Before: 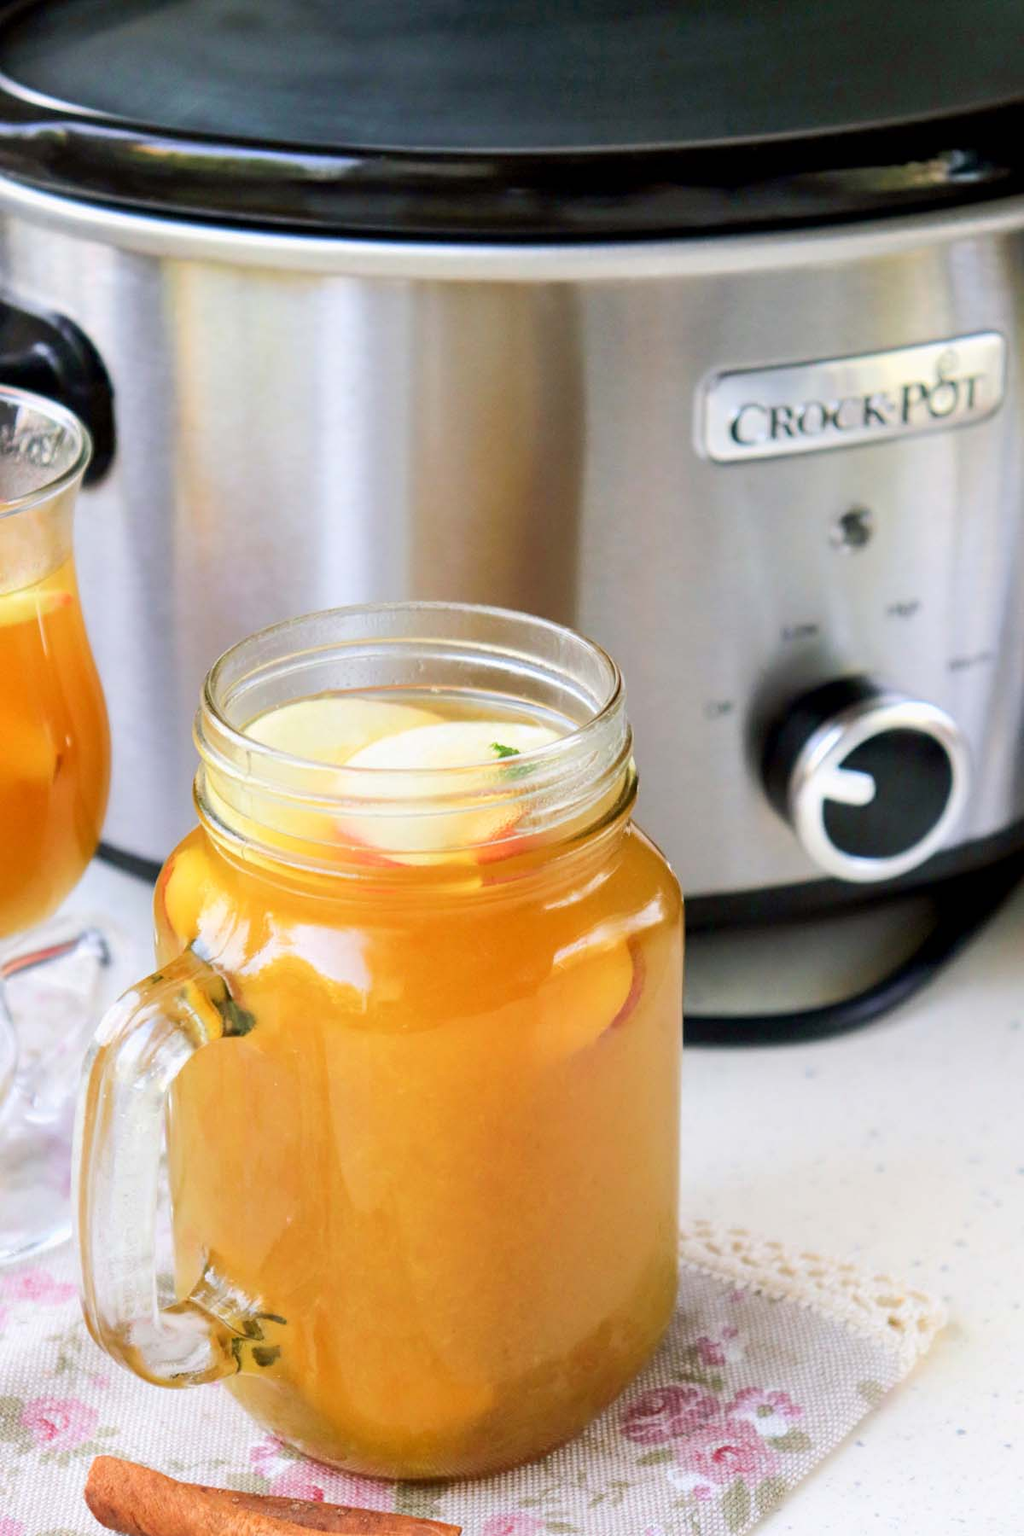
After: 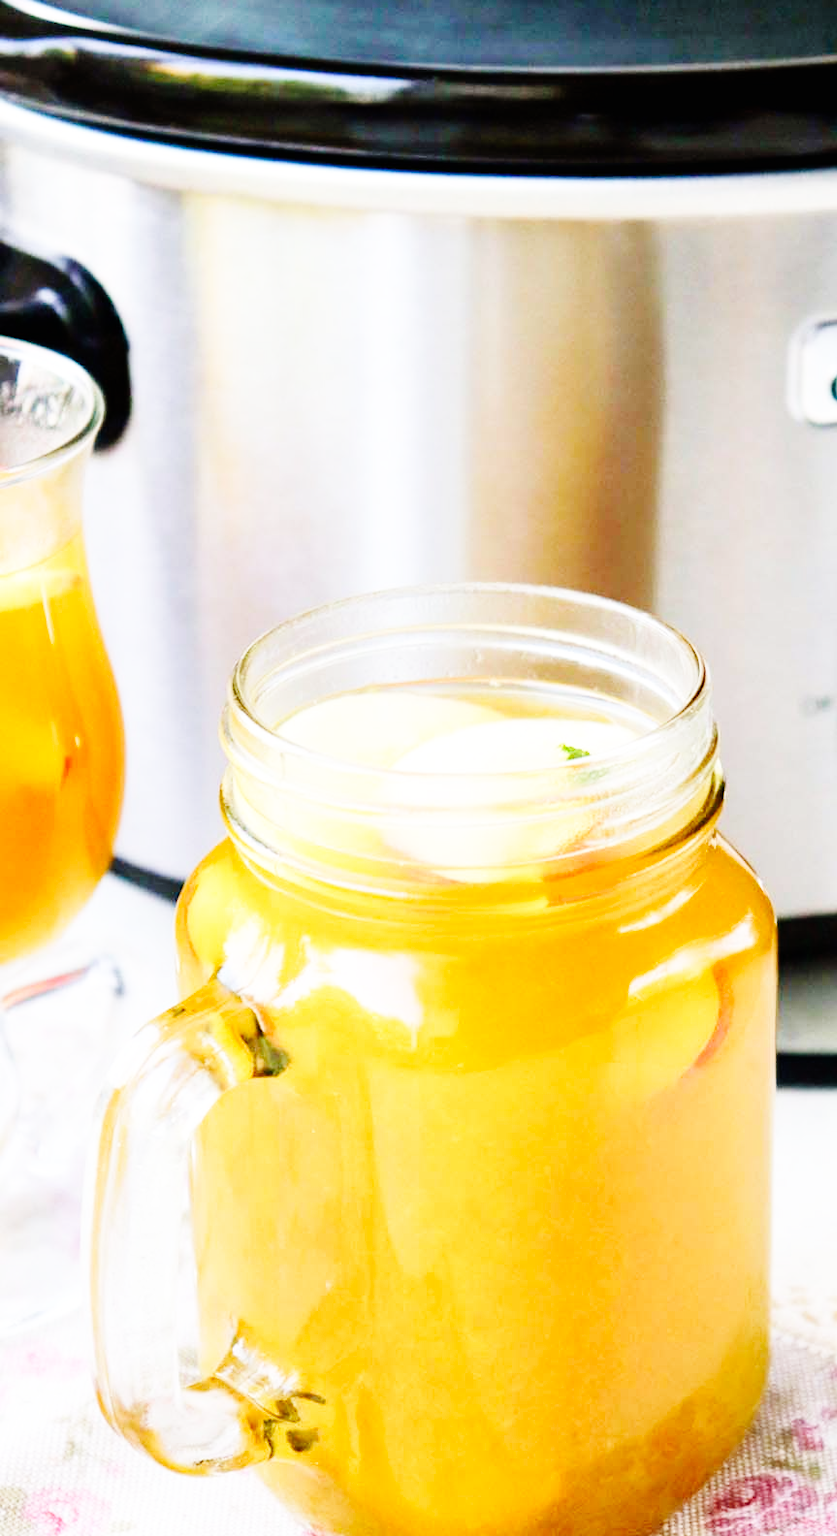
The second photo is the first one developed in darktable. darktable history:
base curve: curves: ch0 [(0, 0) (0, 0) (0.002, 0.001) (0.008, 0.003) (0.019, 0.011) (0.037, 0.037) (0.064, 0.11) (0.102, 0.232) (0.152, 0.379) (0.216, 0.524) (0.296, 0.665) (0.394, 0.789) (0.512, 0.881) (0.651, 0.945) (0.813, 0.986) (1, 1)], preserve colors none
crop: top 5.803%, right 27.864%, bottom 5.804%
